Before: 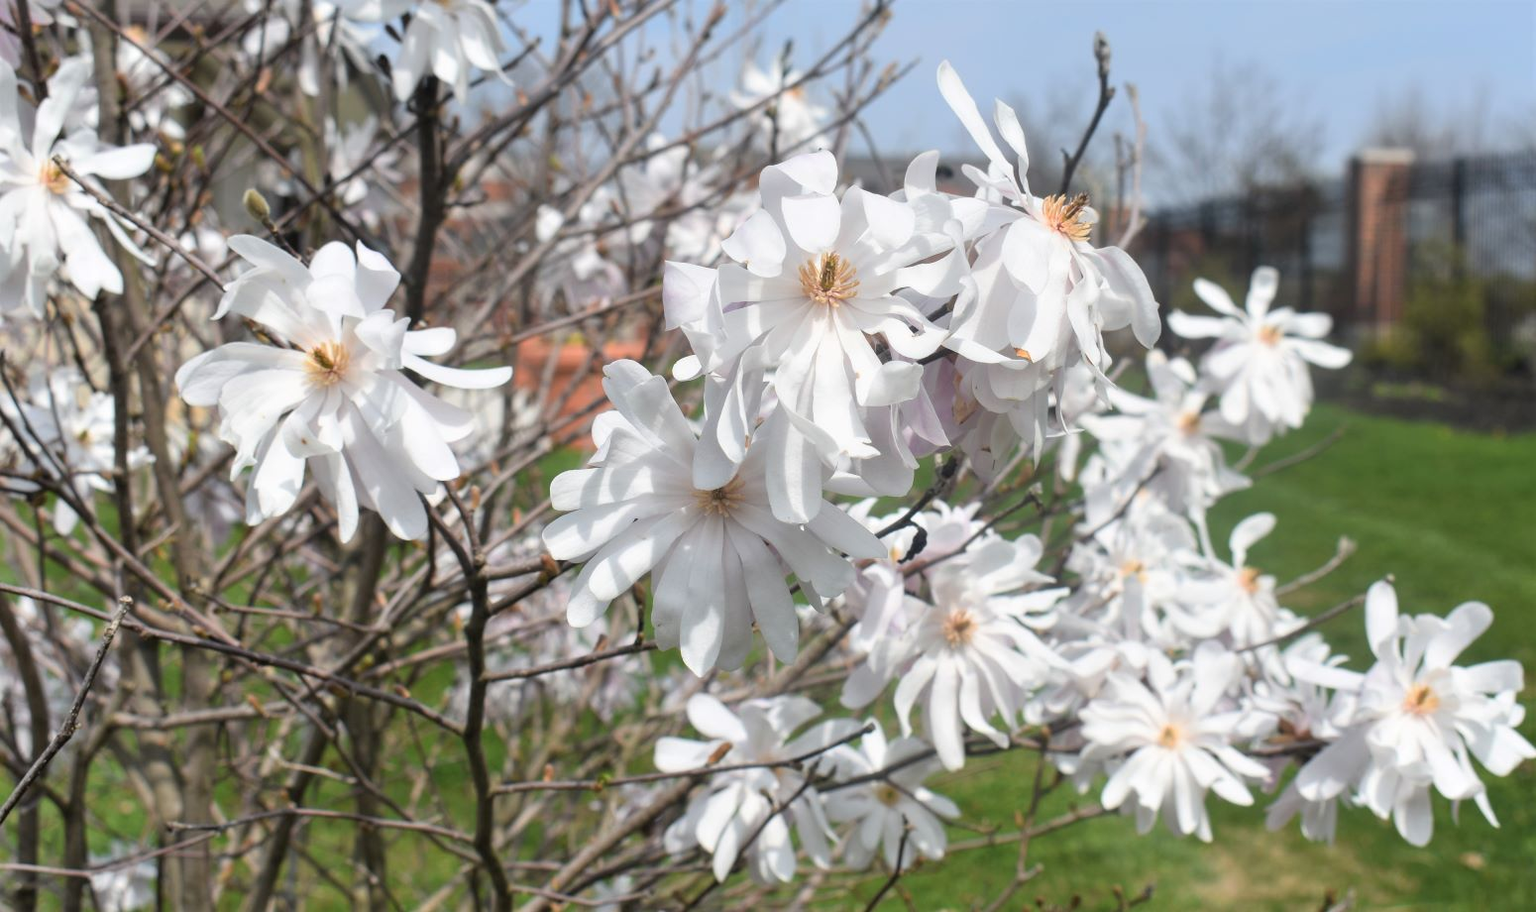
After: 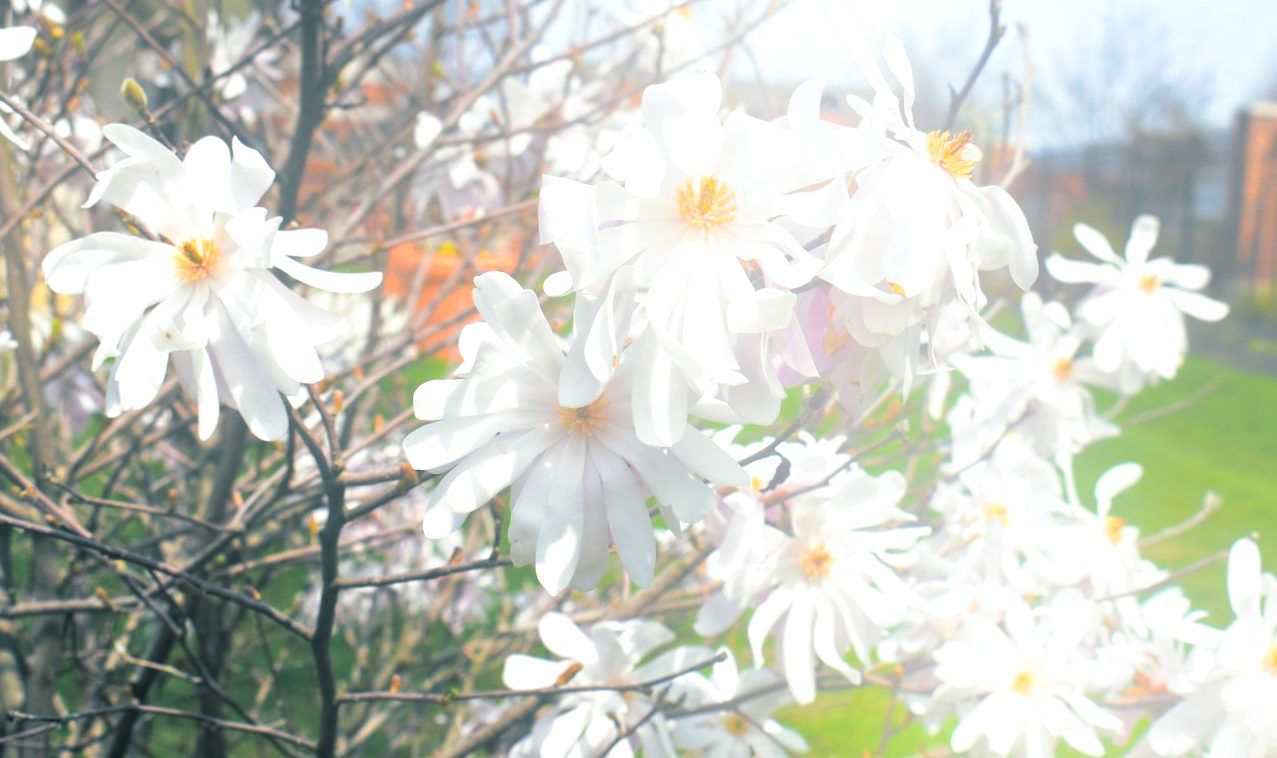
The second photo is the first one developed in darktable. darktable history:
crop and rotate: angle -3.27°, left 5.211%, top 5.211%, right 4.607%, bottom 4.607%
split-toning: shadows › hue 205.2°, shadows › saturation 0.43, highlights › hue 54°, highlights › saturation 0.54
color balance rgb: linear chroma grading › global chroma 9%, perceptual saturation grading › global saturation 36%, perceptual brilliance grading › global brilliance 15%, perceptual brilliance grading › shadows -35%, global vibrance 15%
white balance: red 0.978, blue 0.999
bloom: size 38%, threshold 95%, strength 30%
